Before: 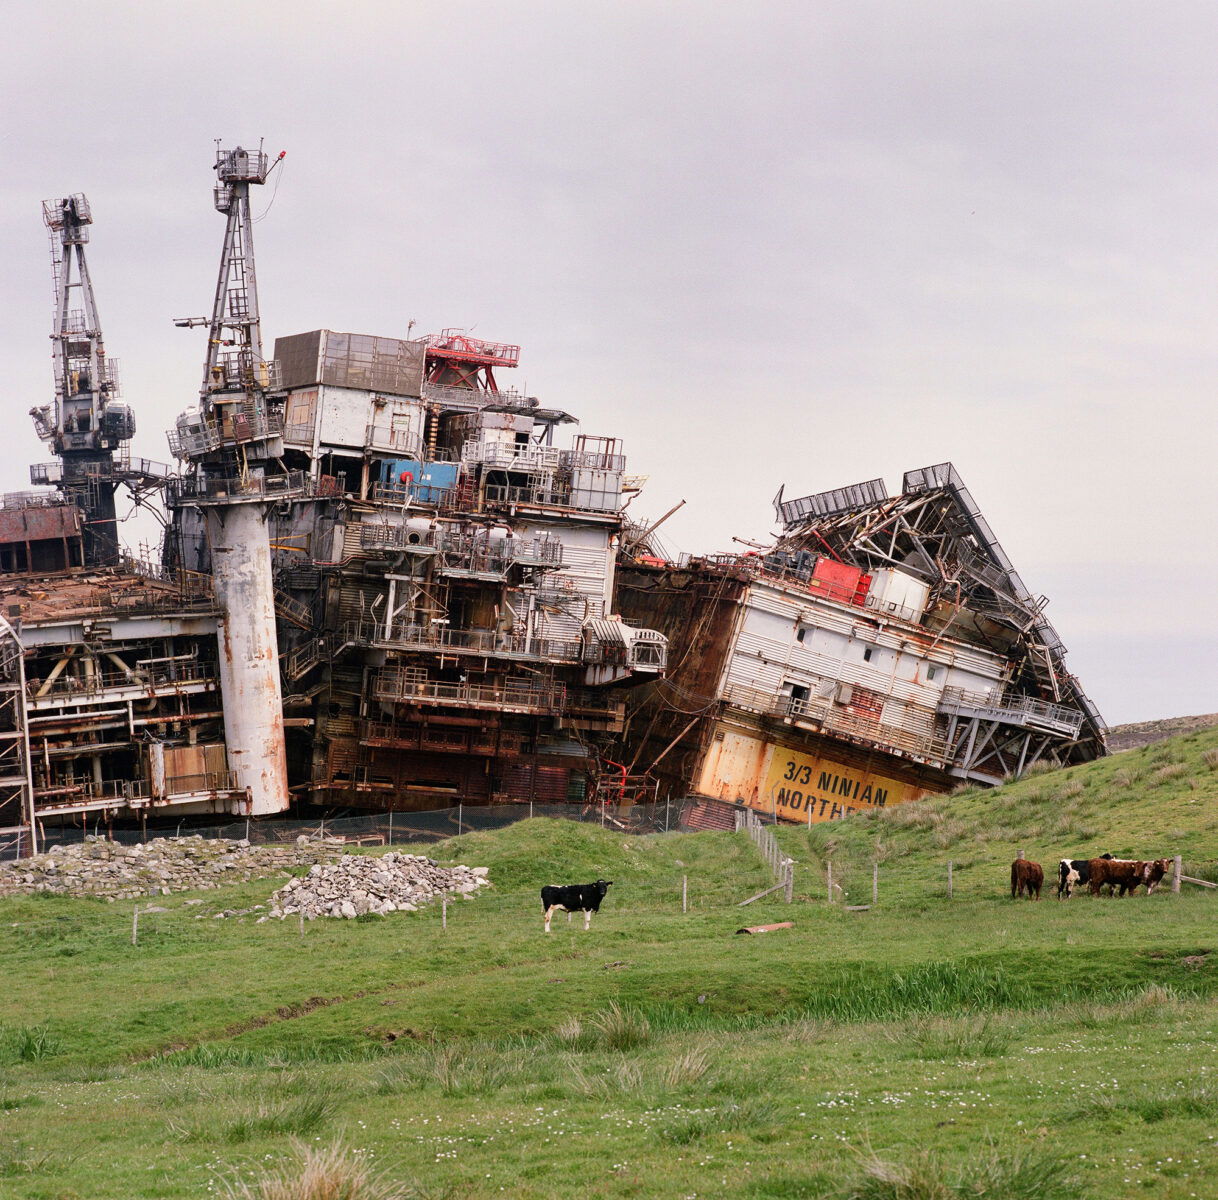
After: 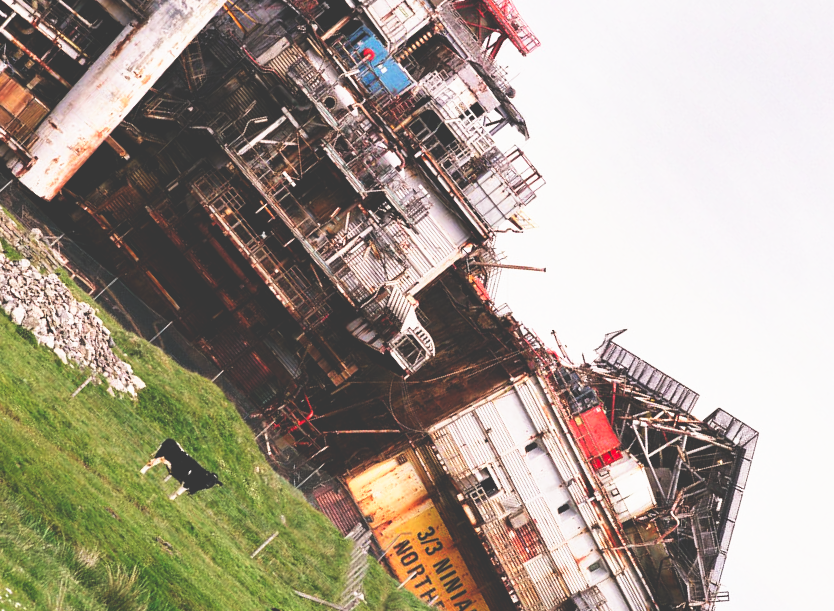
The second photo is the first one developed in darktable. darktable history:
base curve: curves: ch0 [(0, 0.036) (0.007, 0.037) (0.604, 0.887) (1, 1)], preserve colors none
crop and rotate: angle -45.7°, top 16.735%, right 0.877%, bottom 11.721%
